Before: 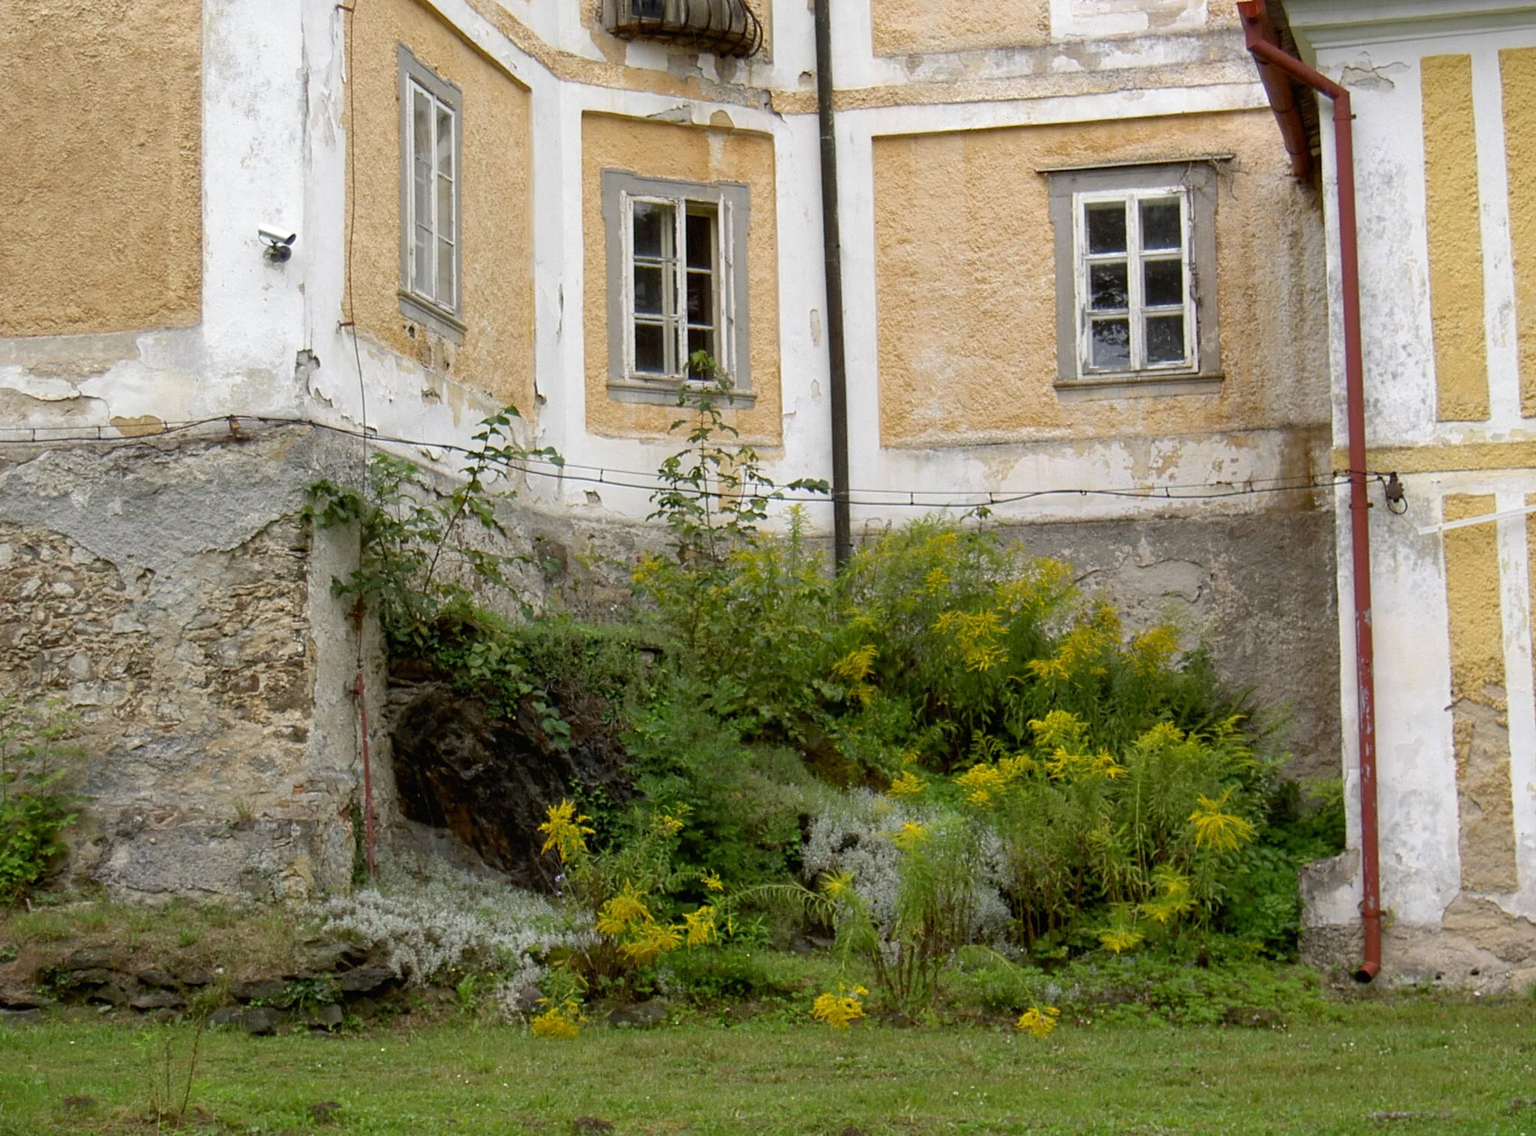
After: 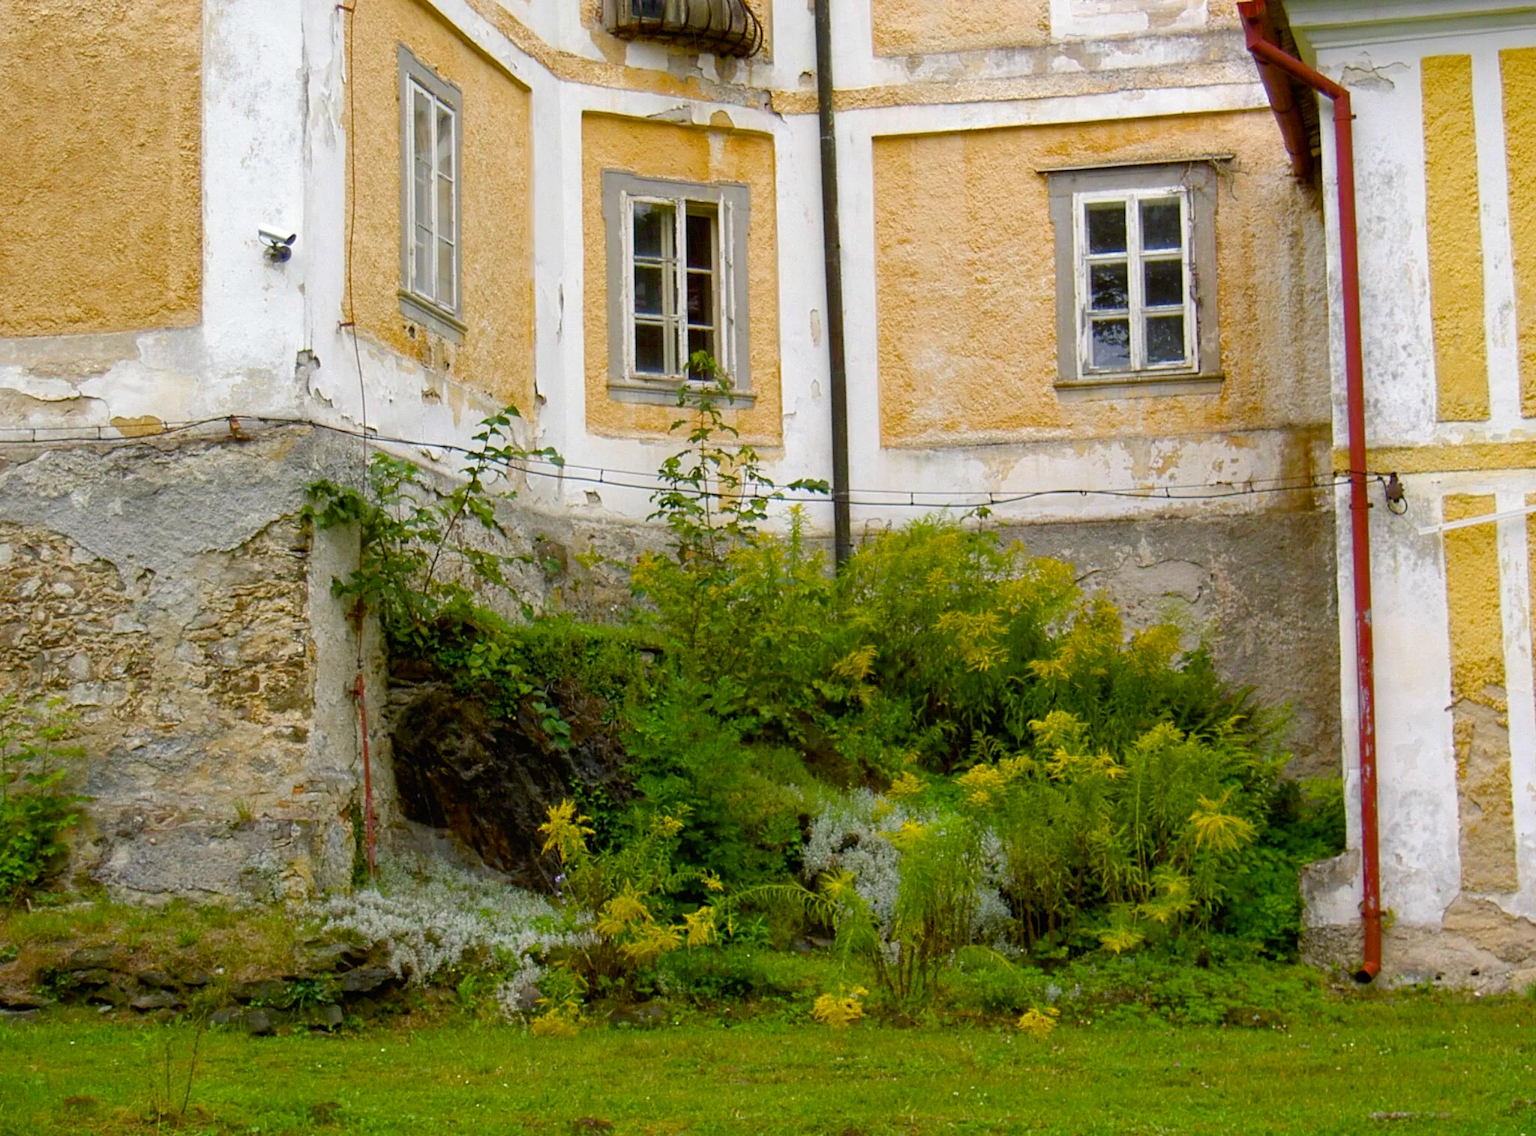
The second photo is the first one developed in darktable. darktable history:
color balance rgb: shadows lift › chroma 1.018%, shadows lift › hue 215.07°, shadows fall-off 102.875%, linear chroma grading › global chroma 16.324%, perceptual saturation grading › global saturation 26.319%, perceptual saturation grading › highlights -28.359%, perceptual saturation grading › mid-tones 15.88%, perceptual saturation grading › shadows 33.489%, perceptual brilliance grading › global brilliance 2.536%, perceptual brilliance grading › highlights -2.306%, perceptual brilliance grading › shadows 2.964%, mask middle-gray fulcrum 22.879%, global vibrance 14.263%
